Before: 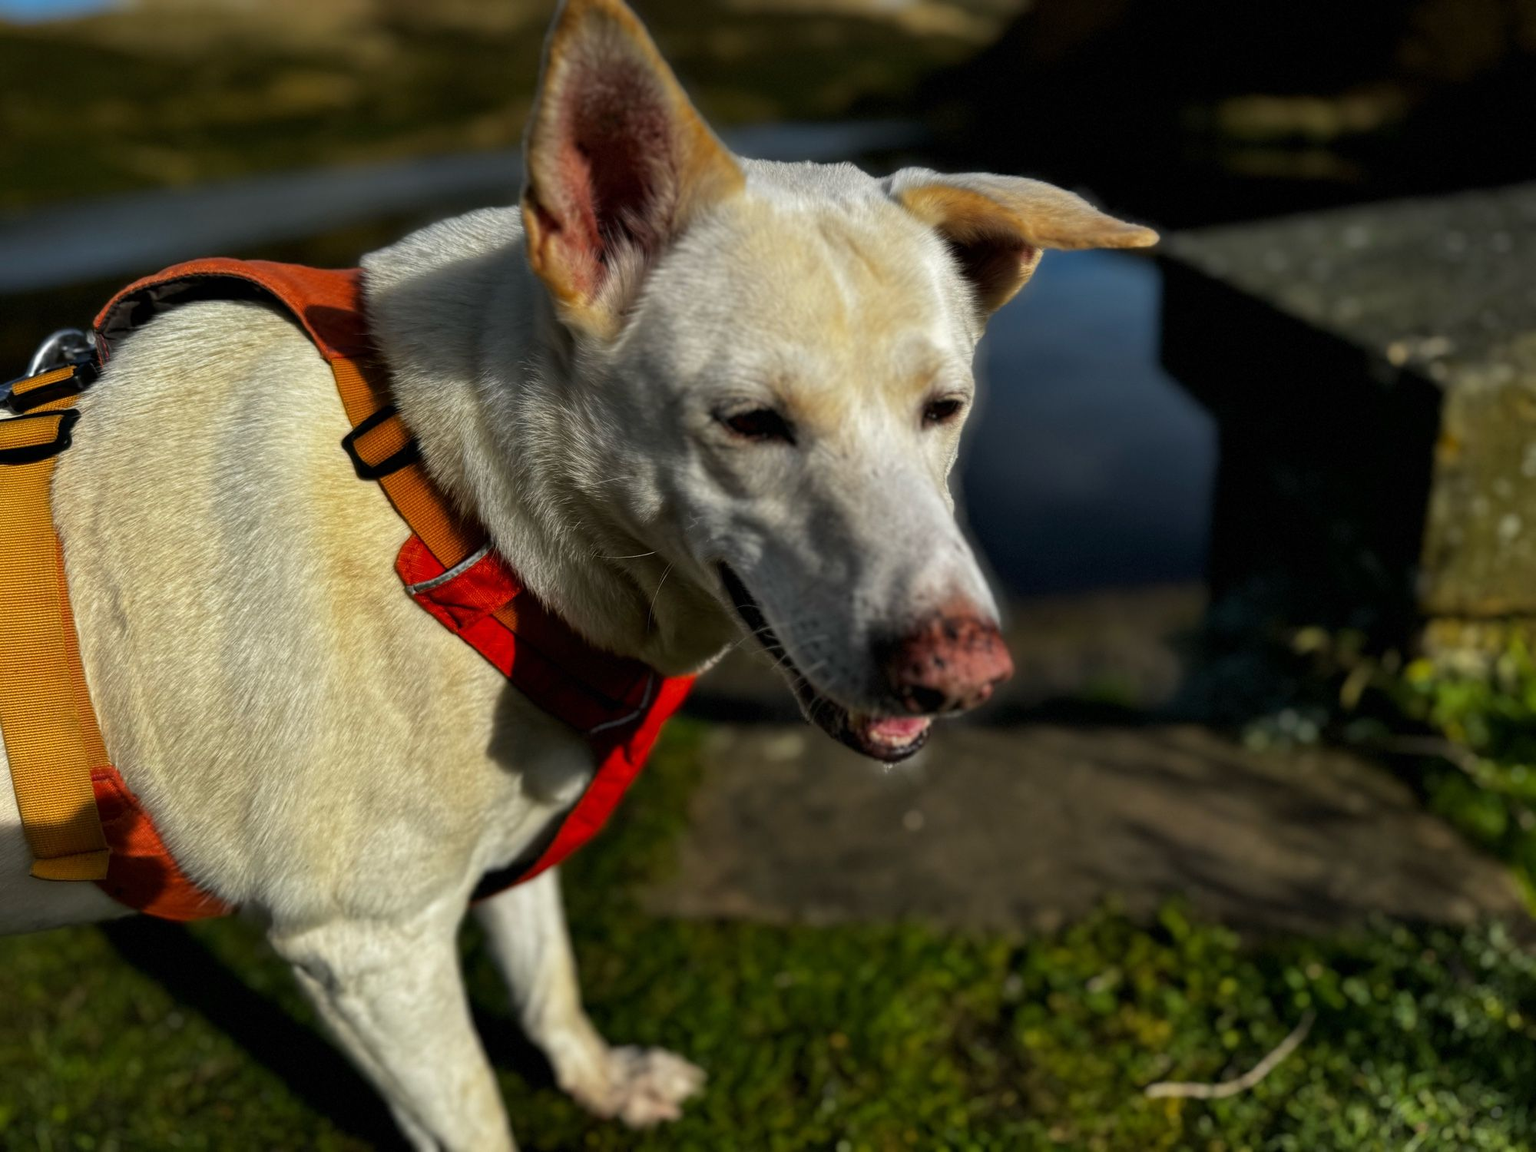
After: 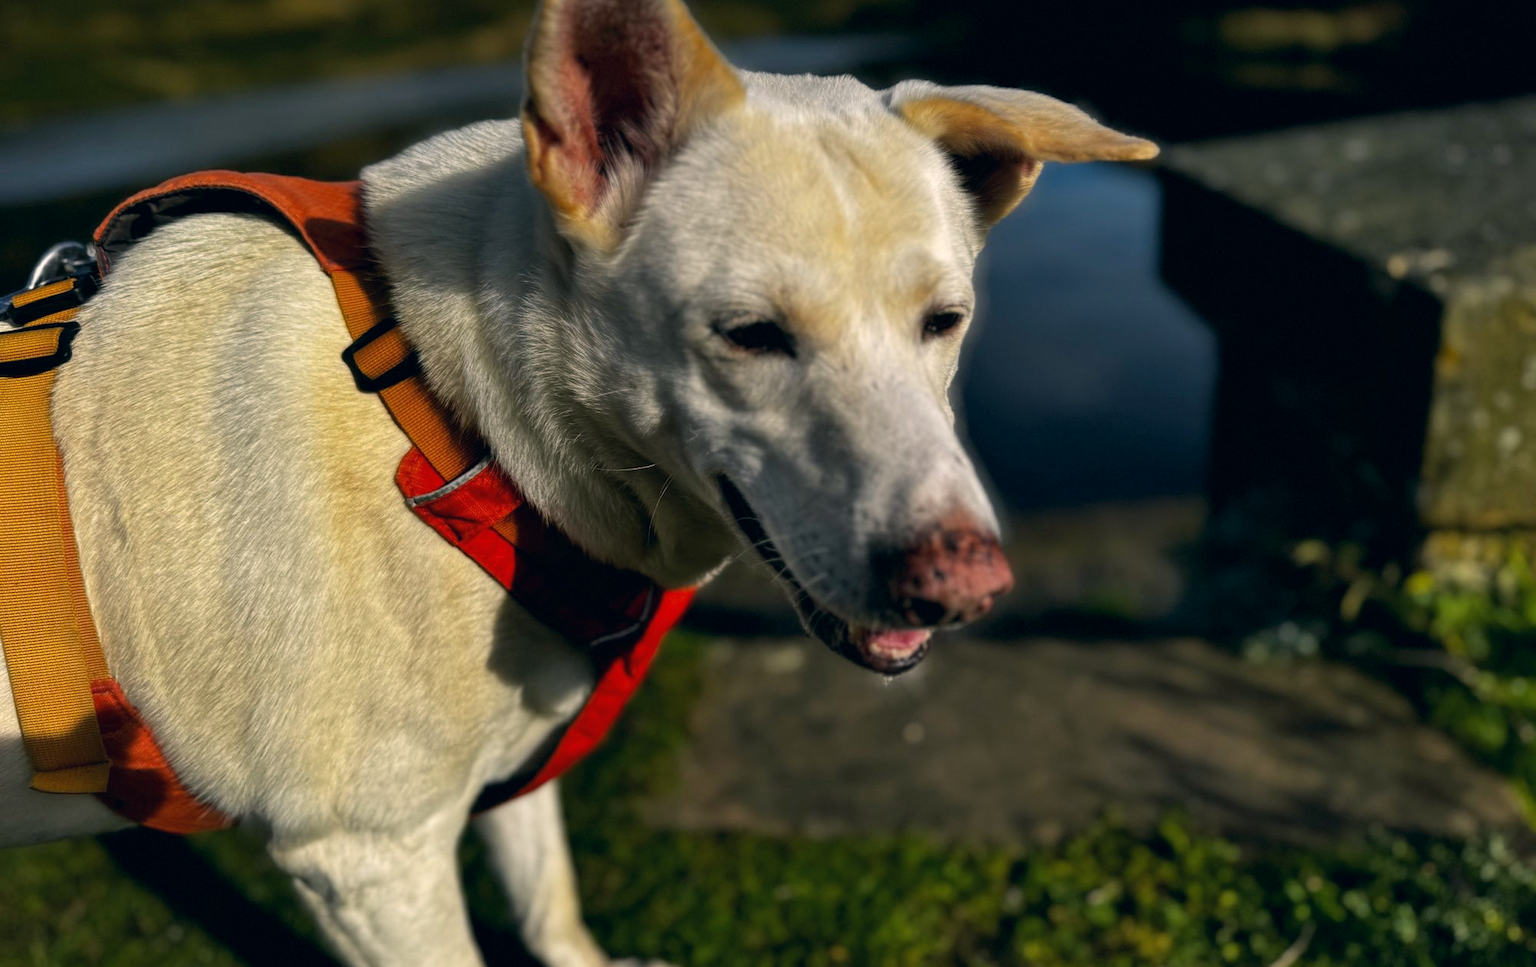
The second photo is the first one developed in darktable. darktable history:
color correction: highlights a* 5.38, highlights b* 5.3, shadows a* -4.26, shadows b* -5.11
crop: top 7.625%, bottom 8.027%
